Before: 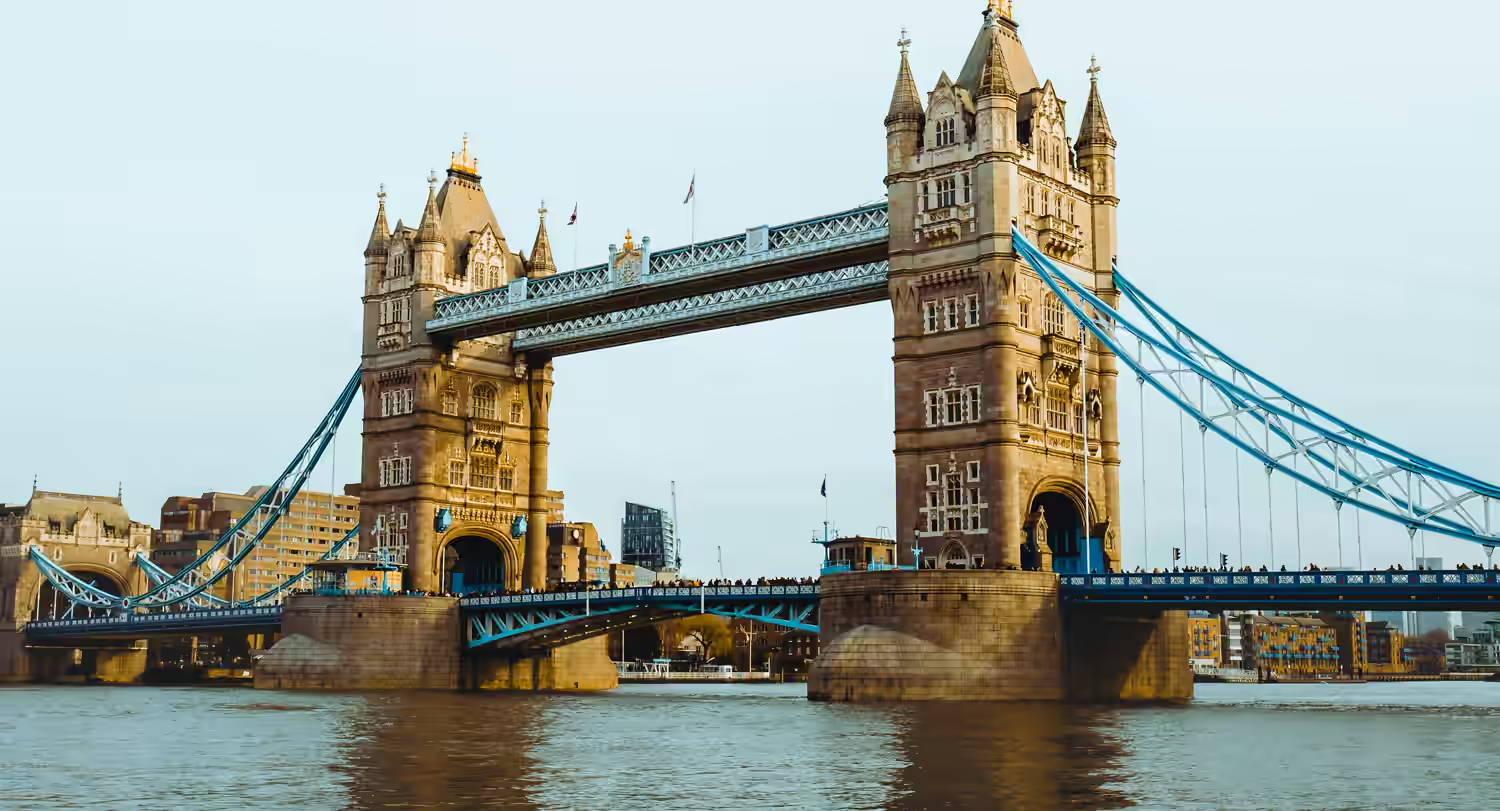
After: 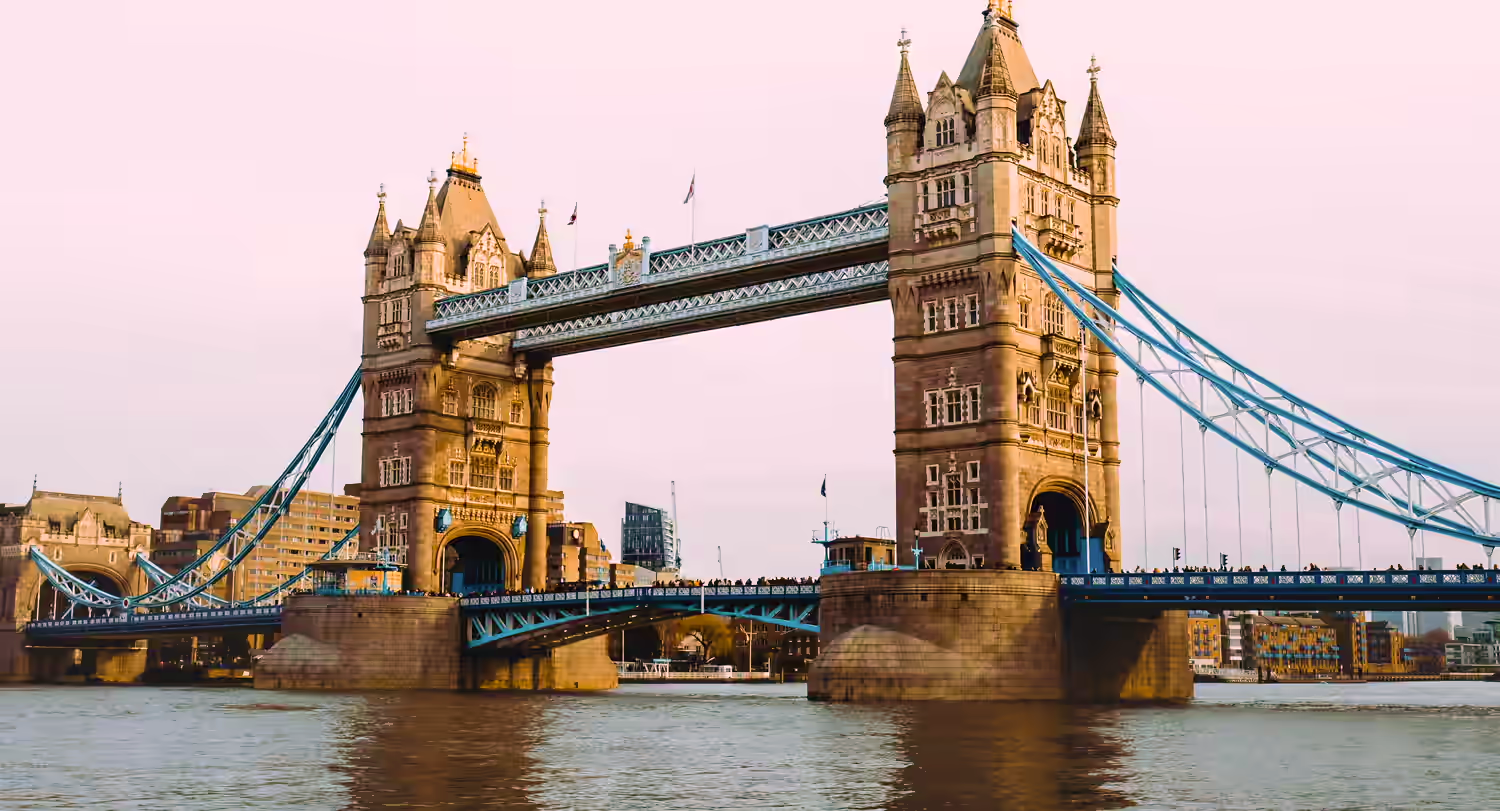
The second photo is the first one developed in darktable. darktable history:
velvia: on, module defaults
color correction: highlights a* 14.51, highlights b* 4.67
levels: mode automatic, levels [0.031, 0.5, 0.969]
